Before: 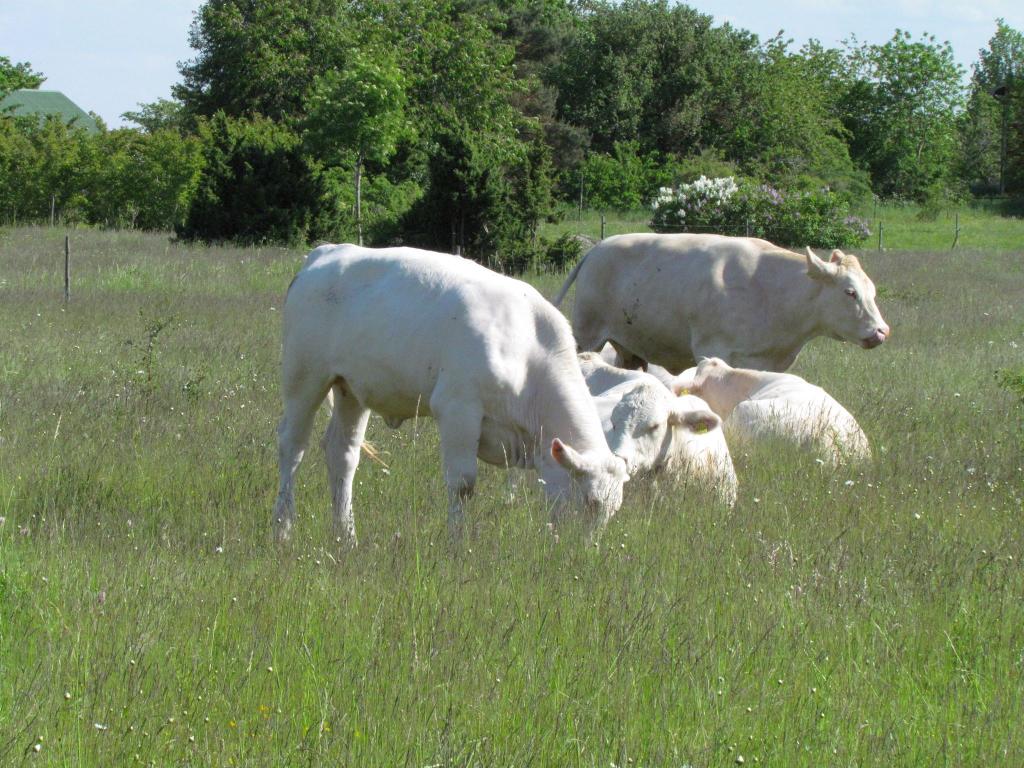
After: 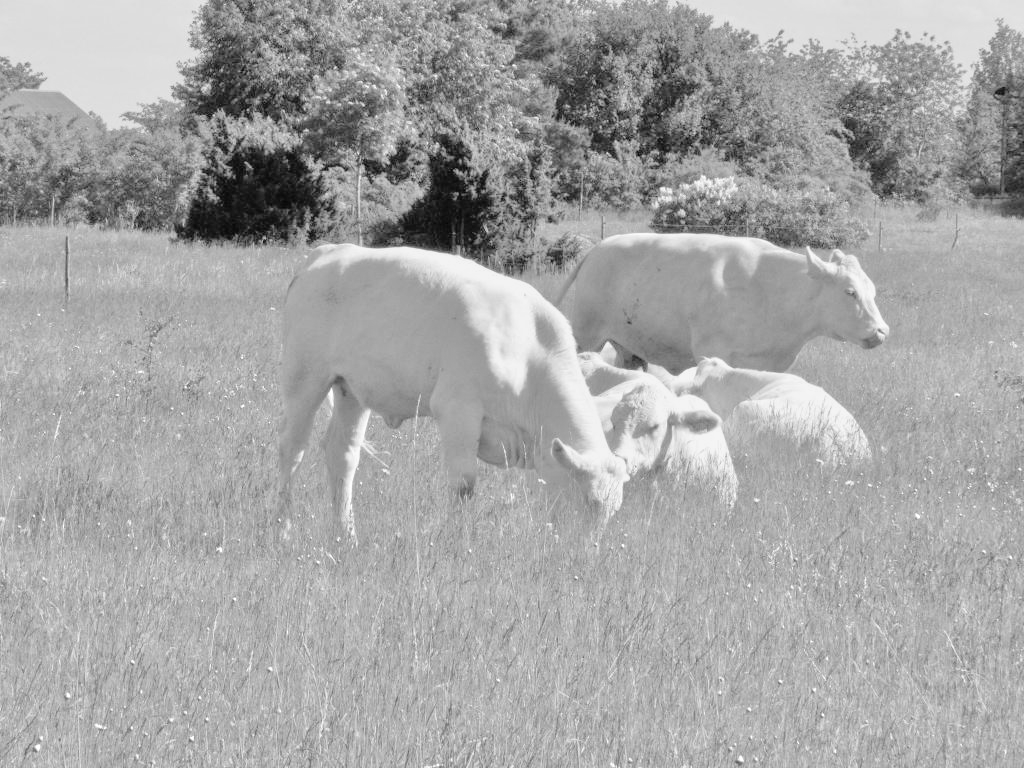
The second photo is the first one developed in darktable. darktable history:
tone curve: curves: ch0 [(0, 0) (0.003, 0.004) (0.011, 0.015) (0.025, 0.033) (0.044, 0.059) (0.069, 0.093) (0.1, 0.133) (0.136, 0.182) (0.177, 0.237) (0.224, 0.3) (0.277, 0.369) (0.335, 0.437) (0.399, 0.511) (0.468, 0.584) (0.543, 0.656) (0.623, 0.729) (0.709, 0.8) (0.801, 0.872) (0.898, 0.935) (1, 1)], preserve colors none
monochrome: a 73.58, b 64.21
tone equalizer: -7 EV 0.15 EV, -6 EV 0.6 EV, -5 EV 1.15 EV, -4 EV 1.33 EV, -3 EV 1.15 EV, -2 EV 0.6 EV, -1 EV 0.15 EV, mask exposure compensation -0.5 EV
